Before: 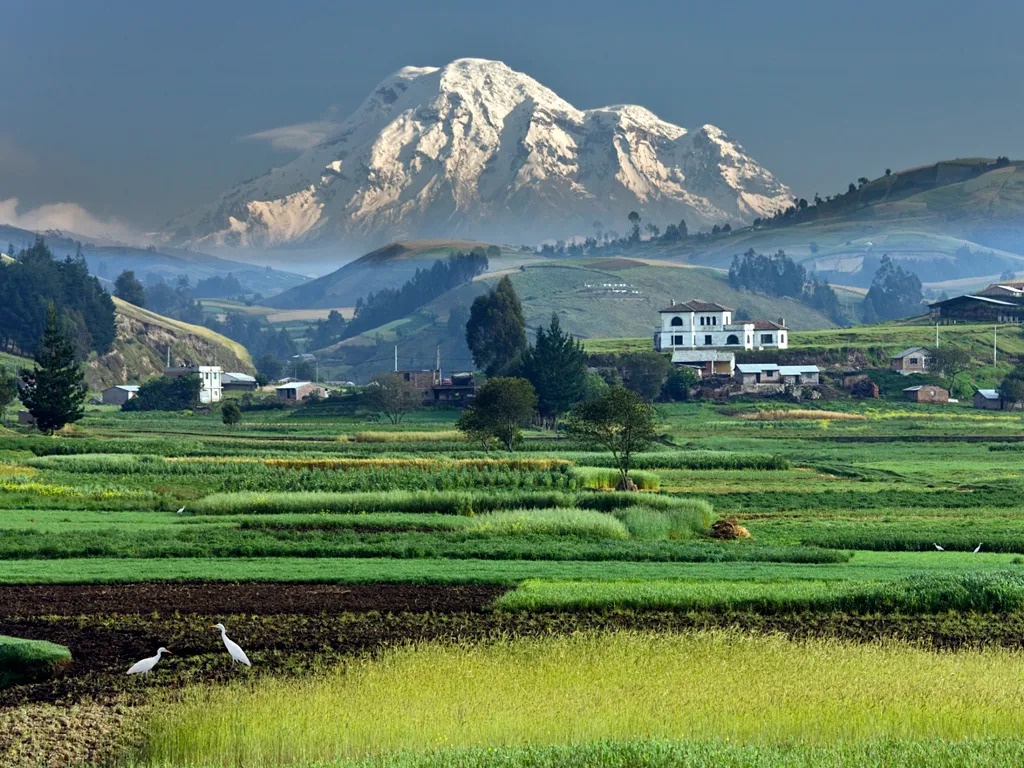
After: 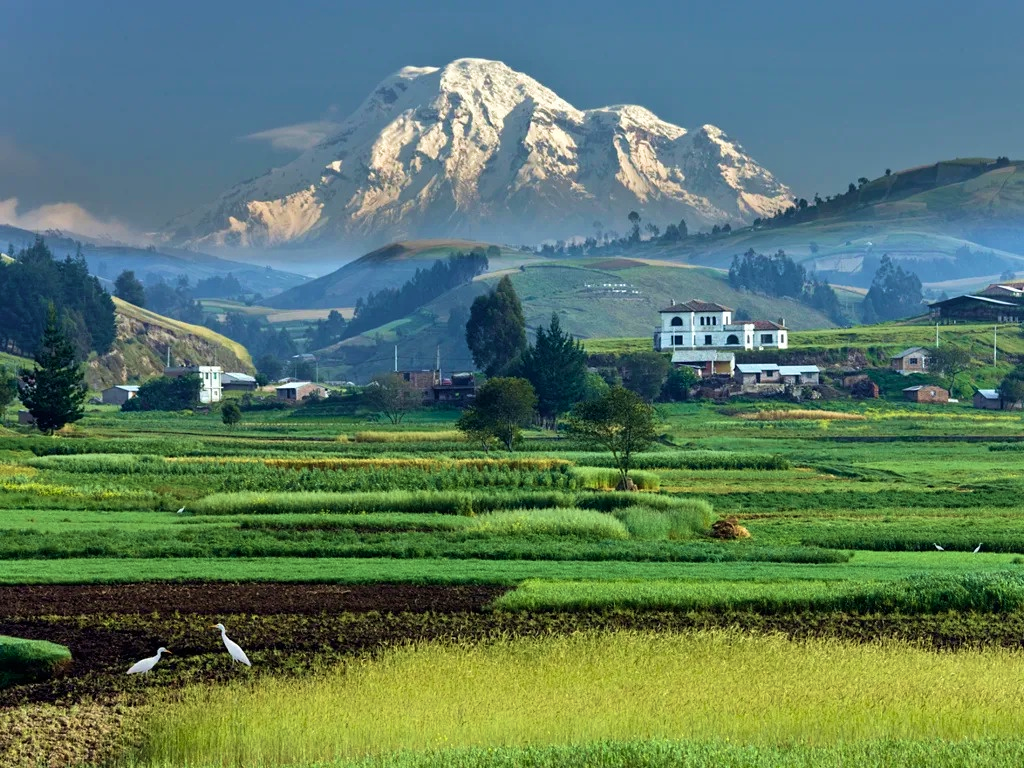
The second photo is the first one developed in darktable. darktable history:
velvia: strength 36.81%
exposure: compensate highlight preservation false
